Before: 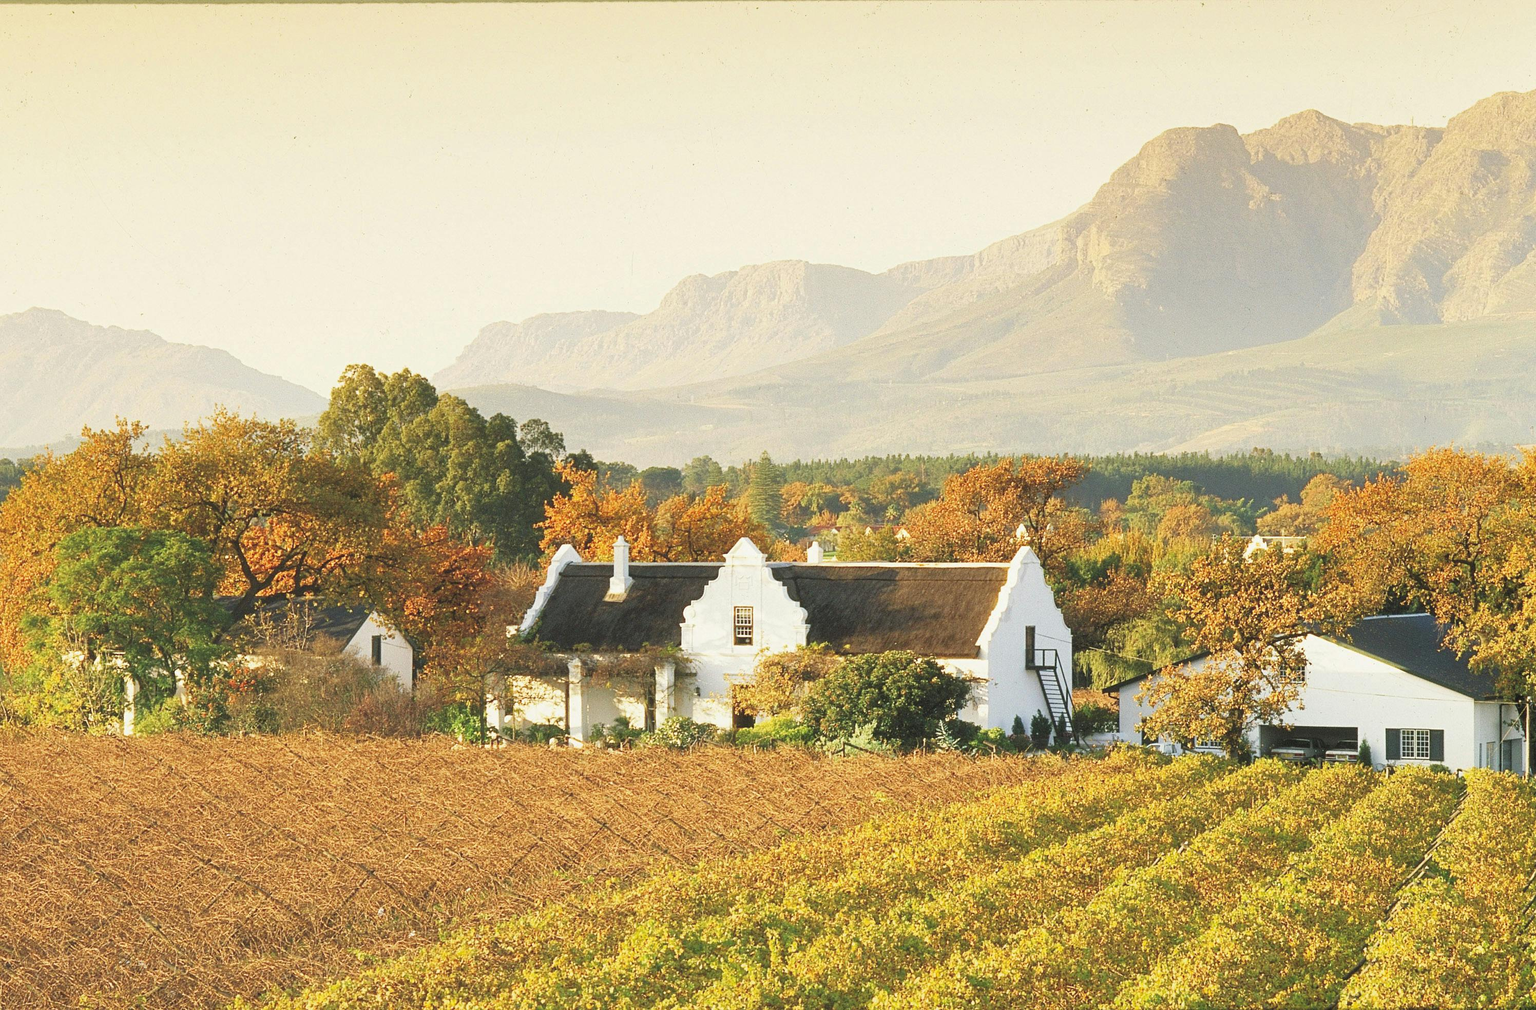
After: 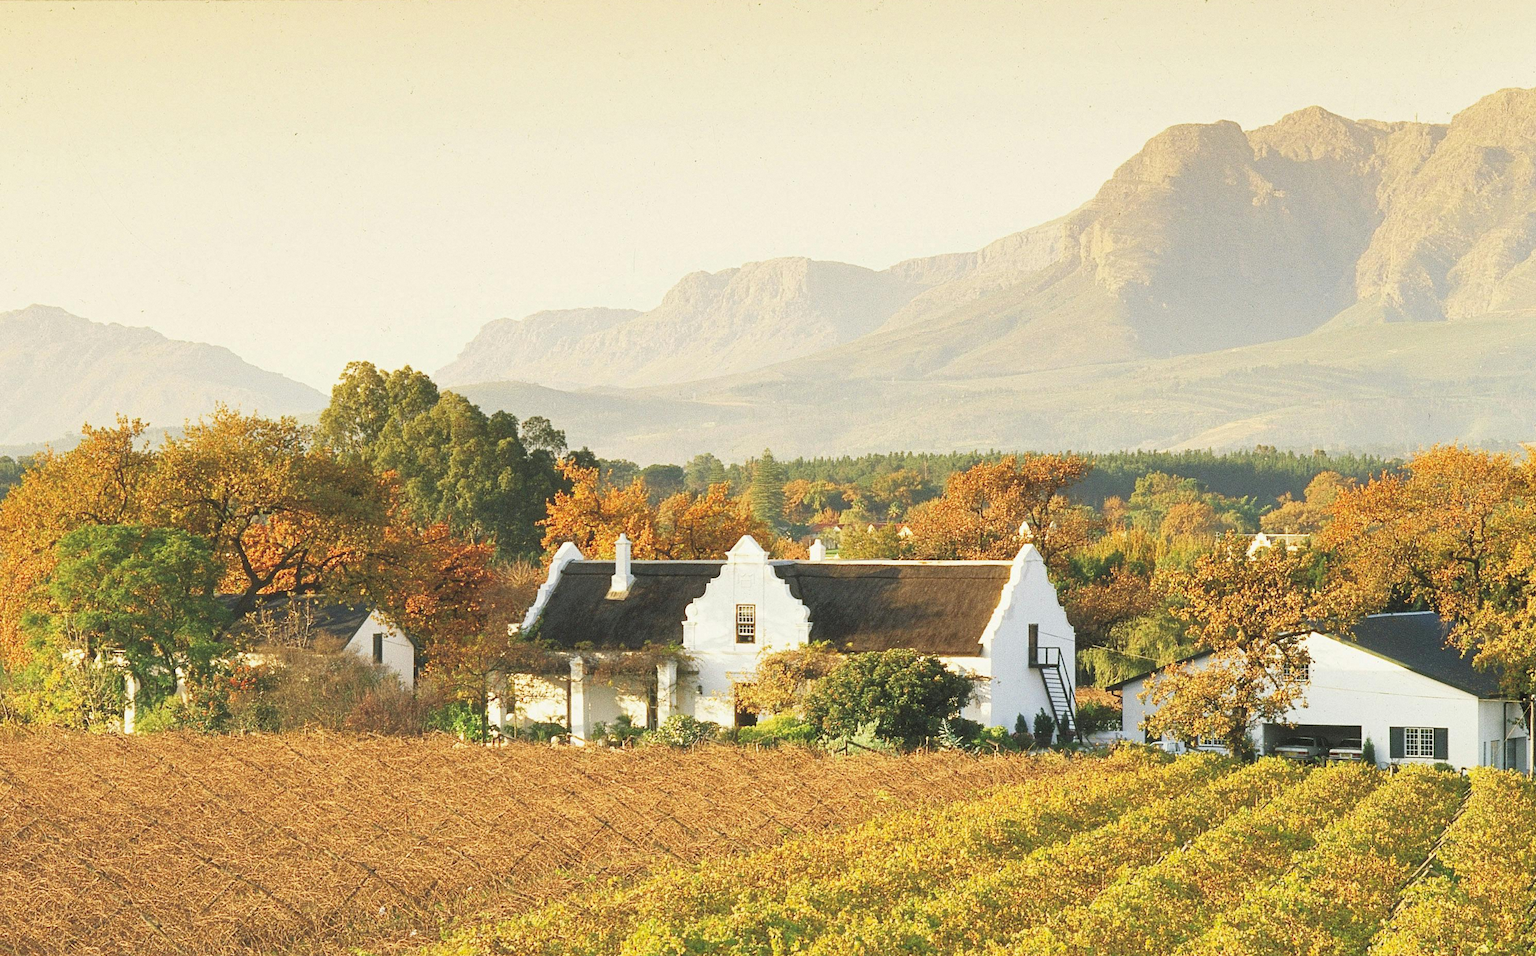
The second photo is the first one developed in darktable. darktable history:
grain: coarseness 0.09 ISO
tone equalizer: on, module defaults
crop: top 0.448%, right 0.264%, bottom 5.045%
